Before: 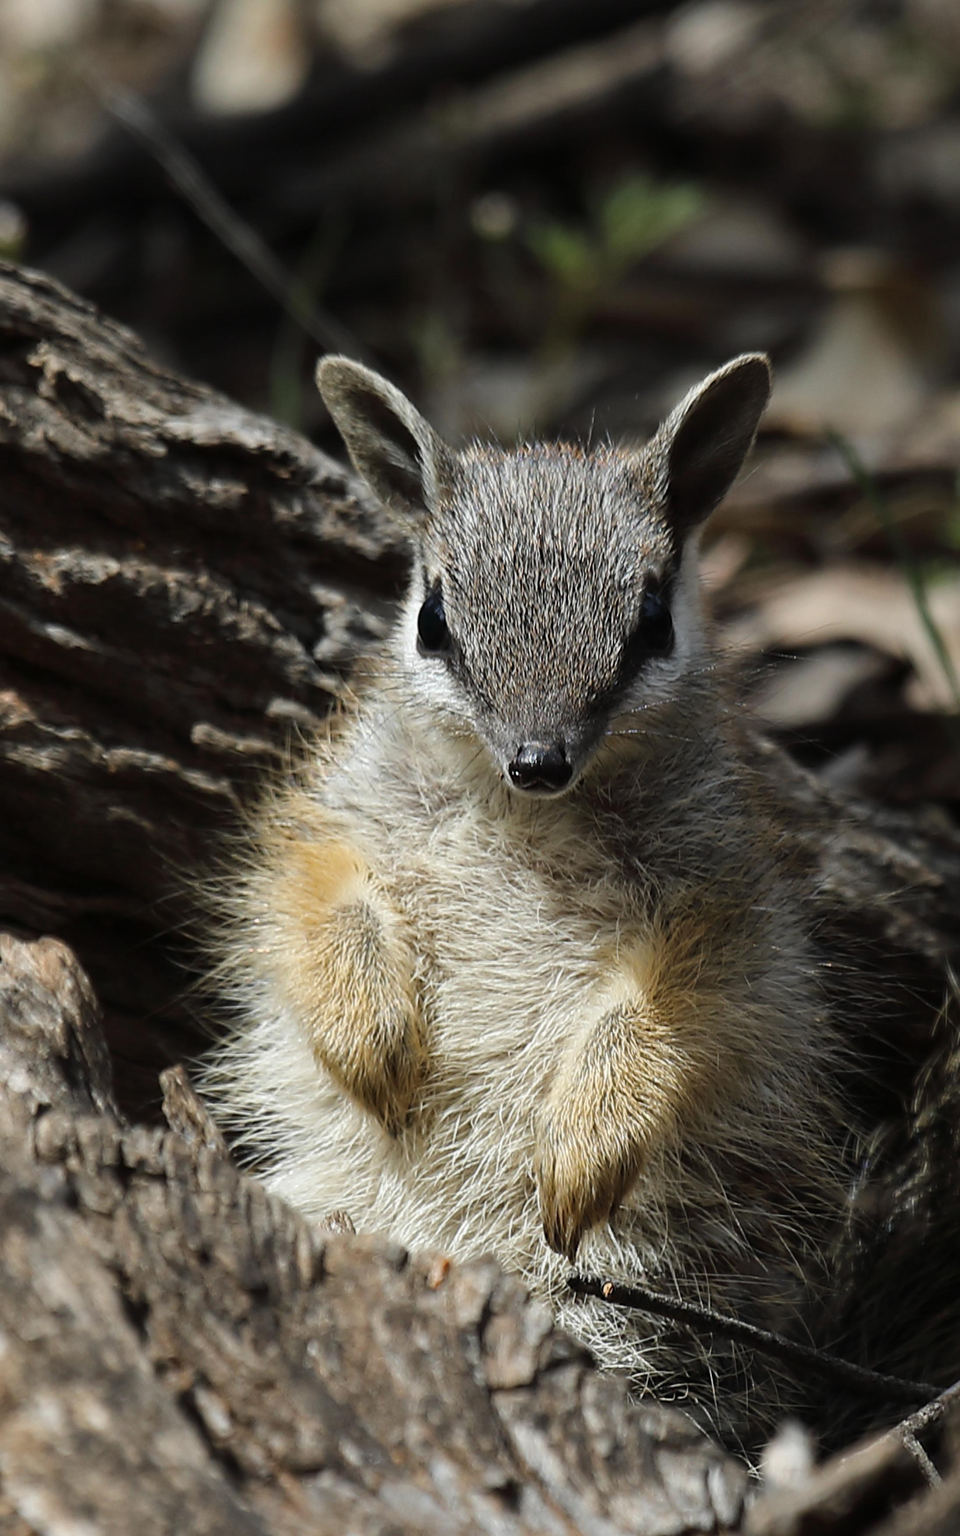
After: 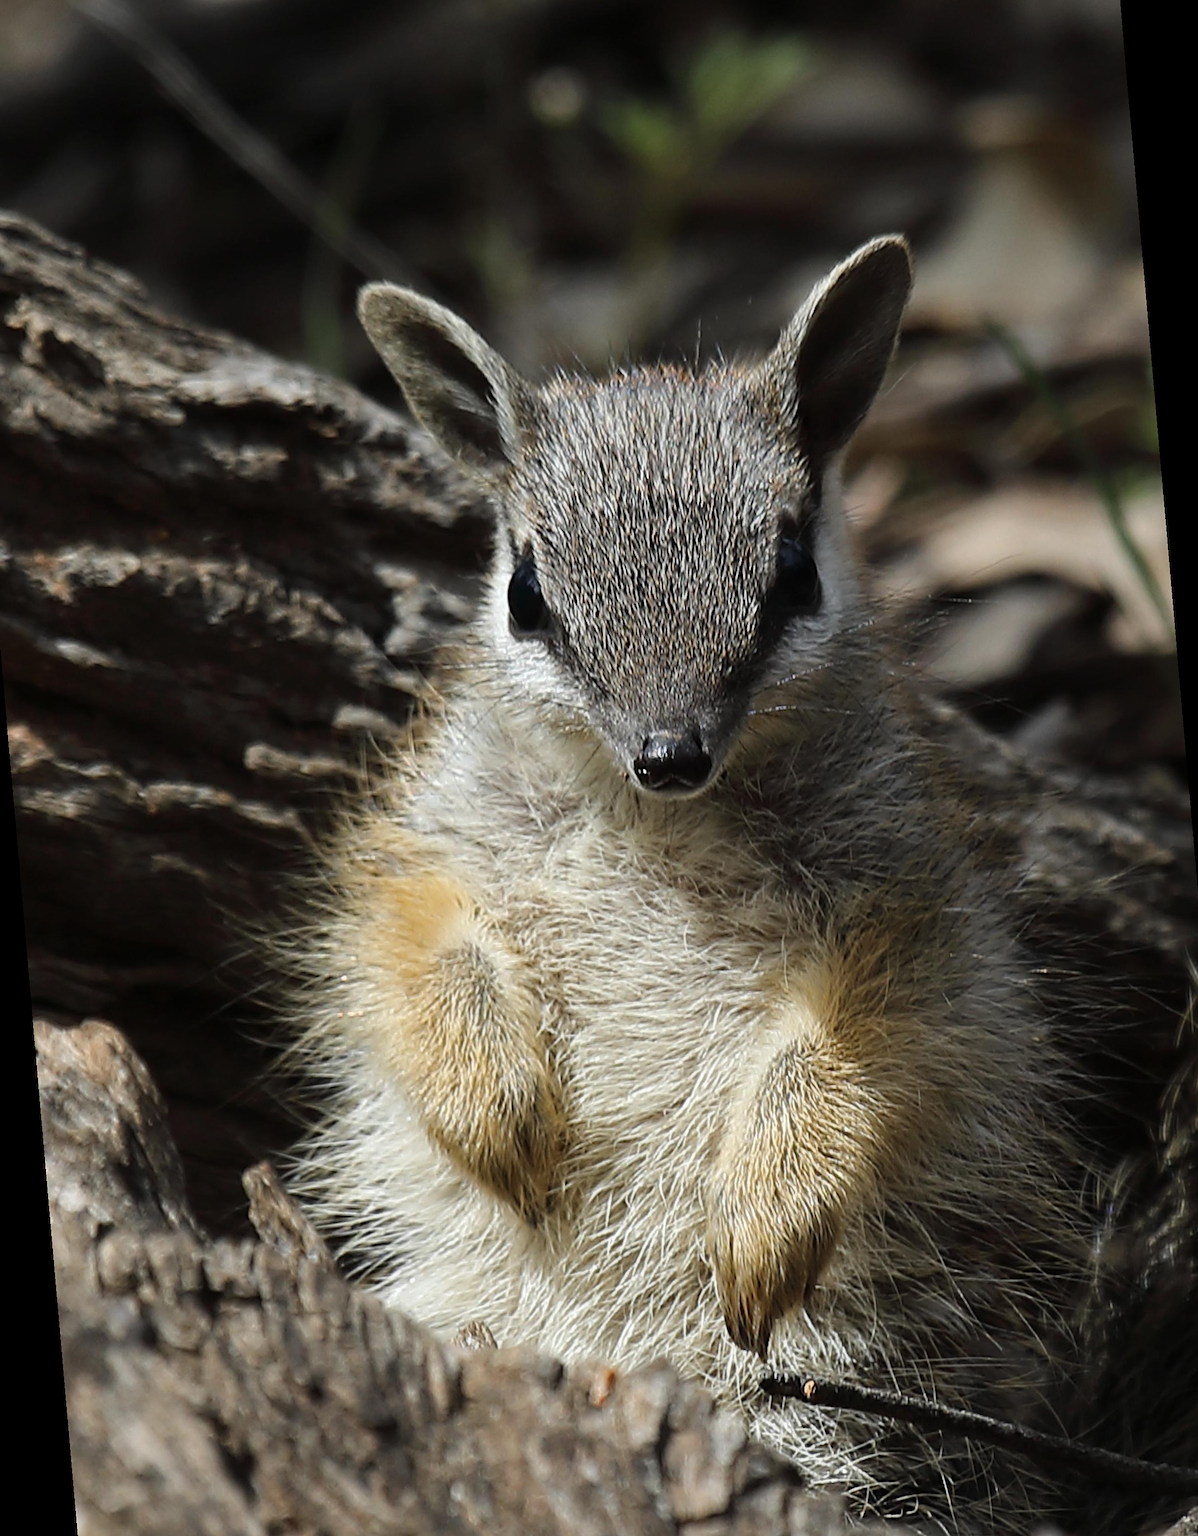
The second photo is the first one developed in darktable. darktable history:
sharpen: radius 1.272, amount 0.305, threshold 0
rotate and perspective: rotation -5°, crop left 0.05, crop right 0.952, crop top 0.11, crop bottom 0.89
